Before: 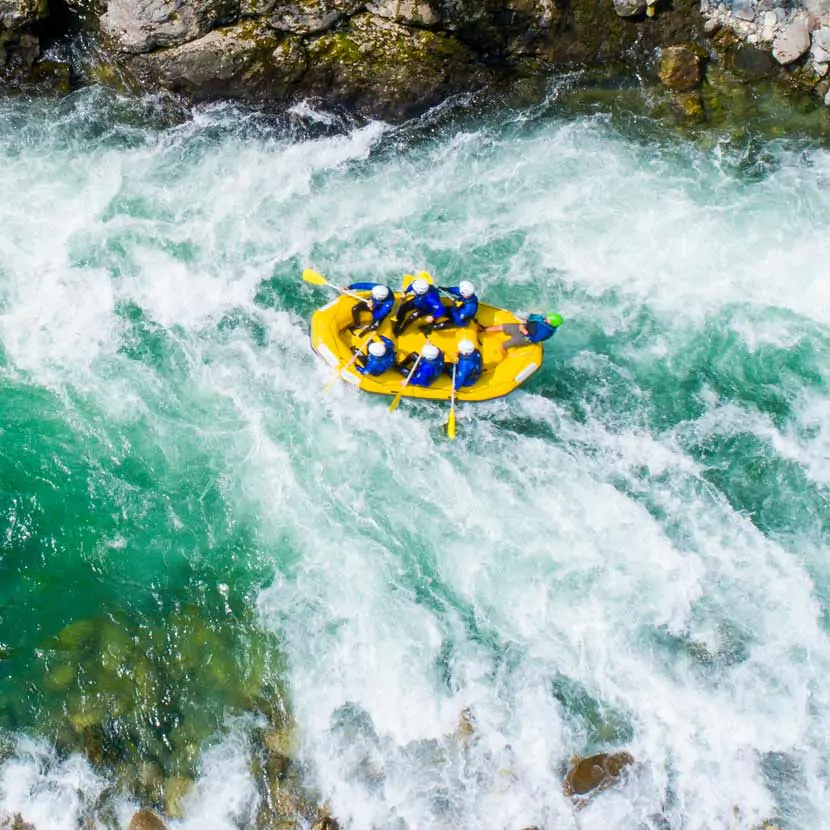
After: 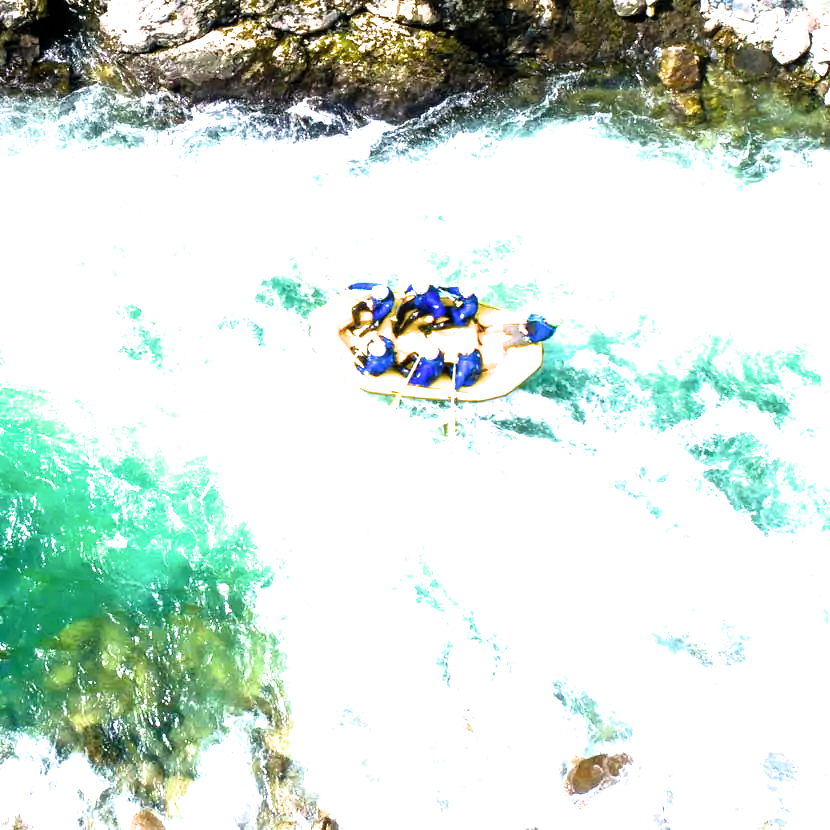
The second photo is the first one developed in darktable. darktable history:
tone equalizer: on, module defaults
exposure: black level correction 0, exposure 1.379 EV, compensate highlight preservation false
filmic rgb: black relative exposure -8.03 EV, white relative exposure 2.36 EV, hardness 6.53, iterations of high-quality reconstruction 0
